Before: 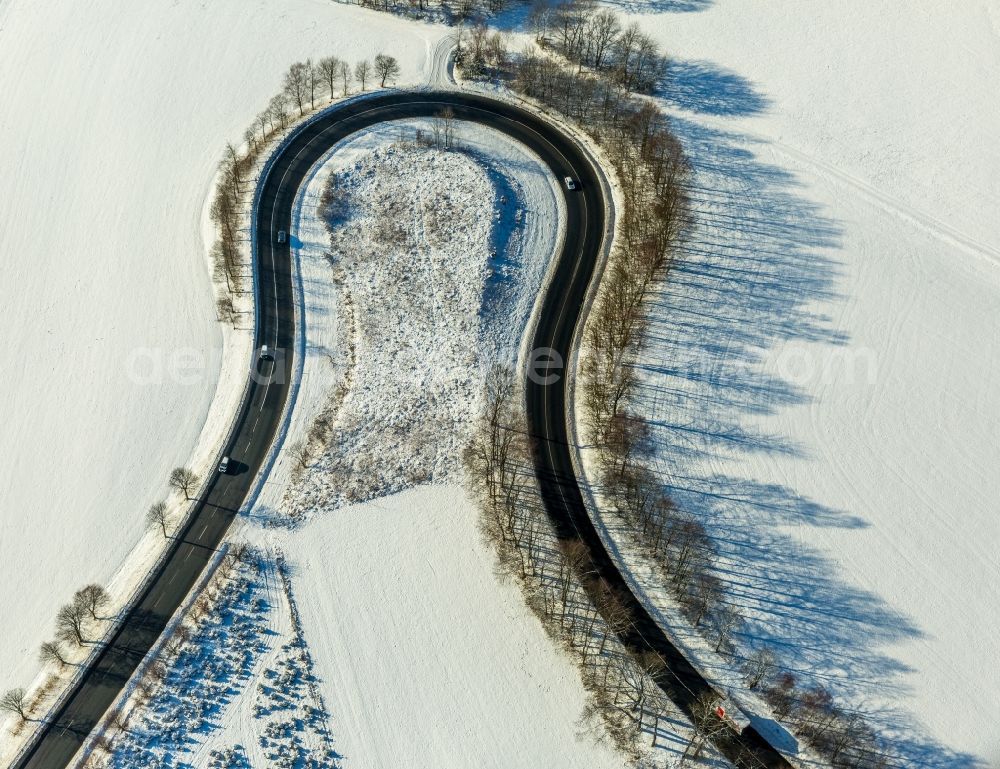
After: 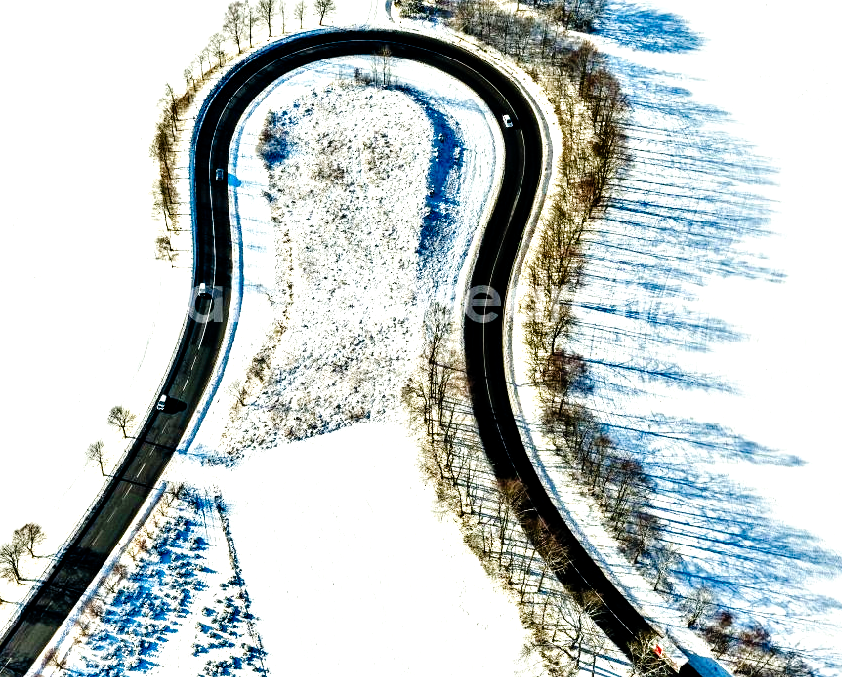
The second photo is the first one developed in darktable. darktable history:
exposure: black level correction -0.005, exposure 1.007 EV, compensate highlight preservation false
tone curve: curves: ch0 [(0, 0) (0.003, 0) (0.011, 0.002) (0.025, 0.004) (0.044, 0.007) (0.069, 0.015) (0.1, 0.025) (0.136, 0.04) (0.177, 0.09) (0.224, 0.152) (0.277, 0.239) (0.335, 0.335) (0.399, 0.43) (0.468, 0.524) (0.543, 0.621) (0.623, 0.712) (0.709, 0.792) (0.801, 0.871) (0.898, 0.951) (1, 1)], preserve colors none
contrast equalizer: y [[0.6 ×6], [0.55 ×6], [0 ×6], [0 ×6], [0 ×6]]
crop: left 6.243%, top 8.183%, right 9.544%, bottom 3.737%
